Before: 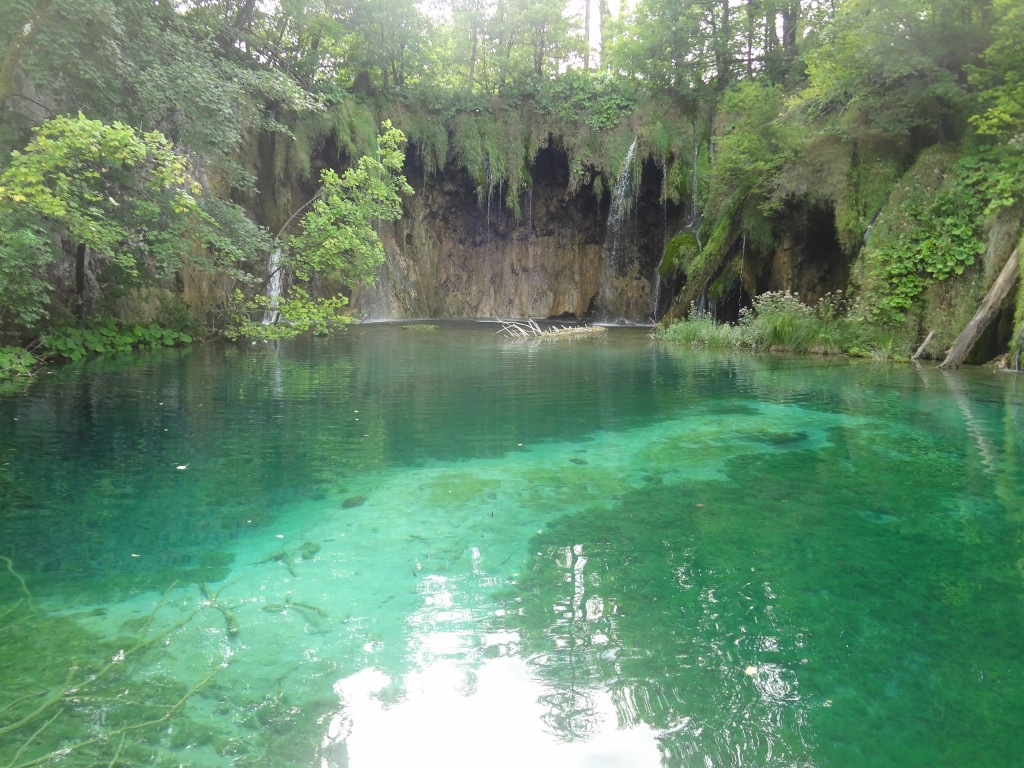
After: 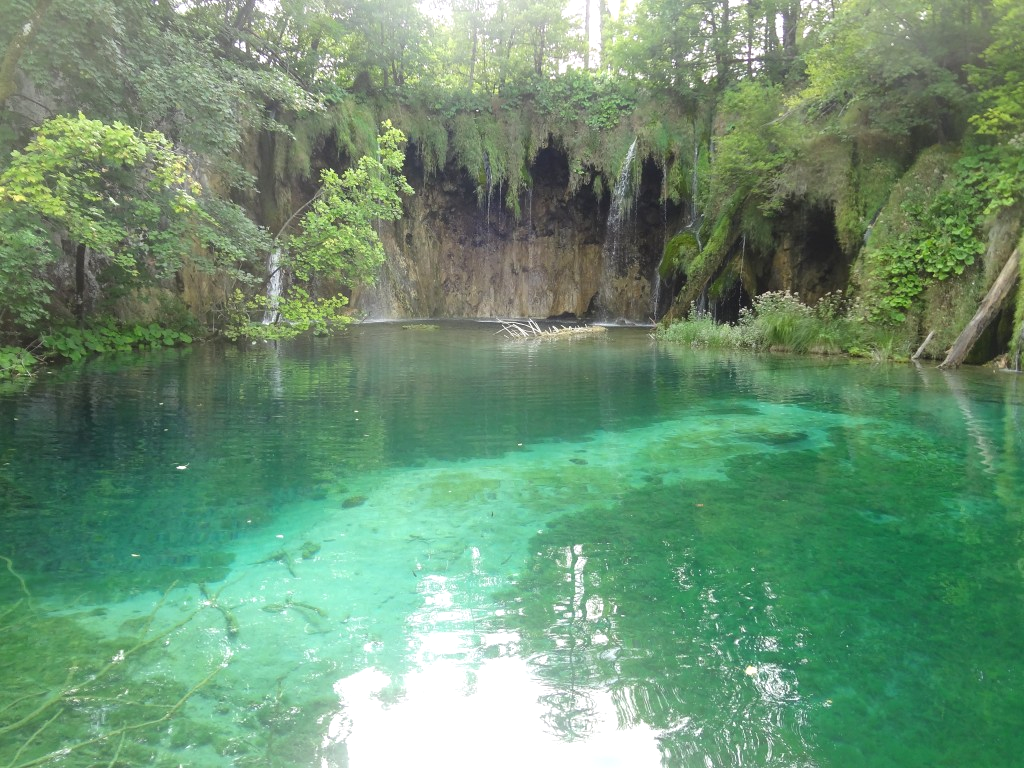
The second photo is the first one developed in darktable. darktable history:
exposure: exposure 0.17 EV, compensate highlight preservation false
